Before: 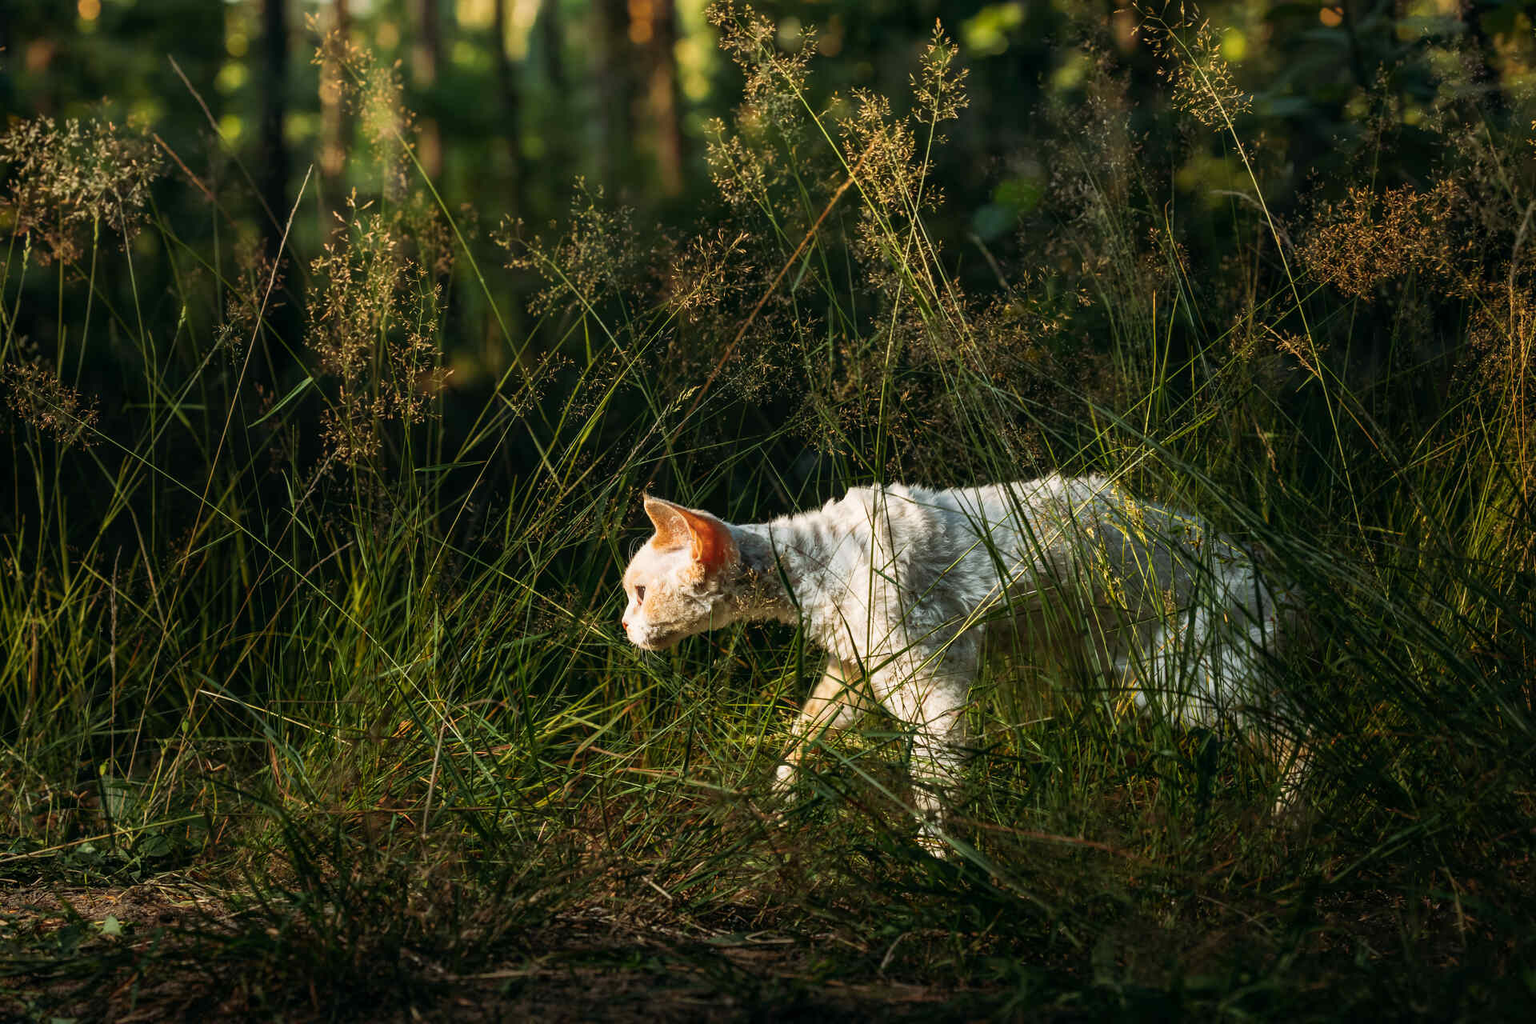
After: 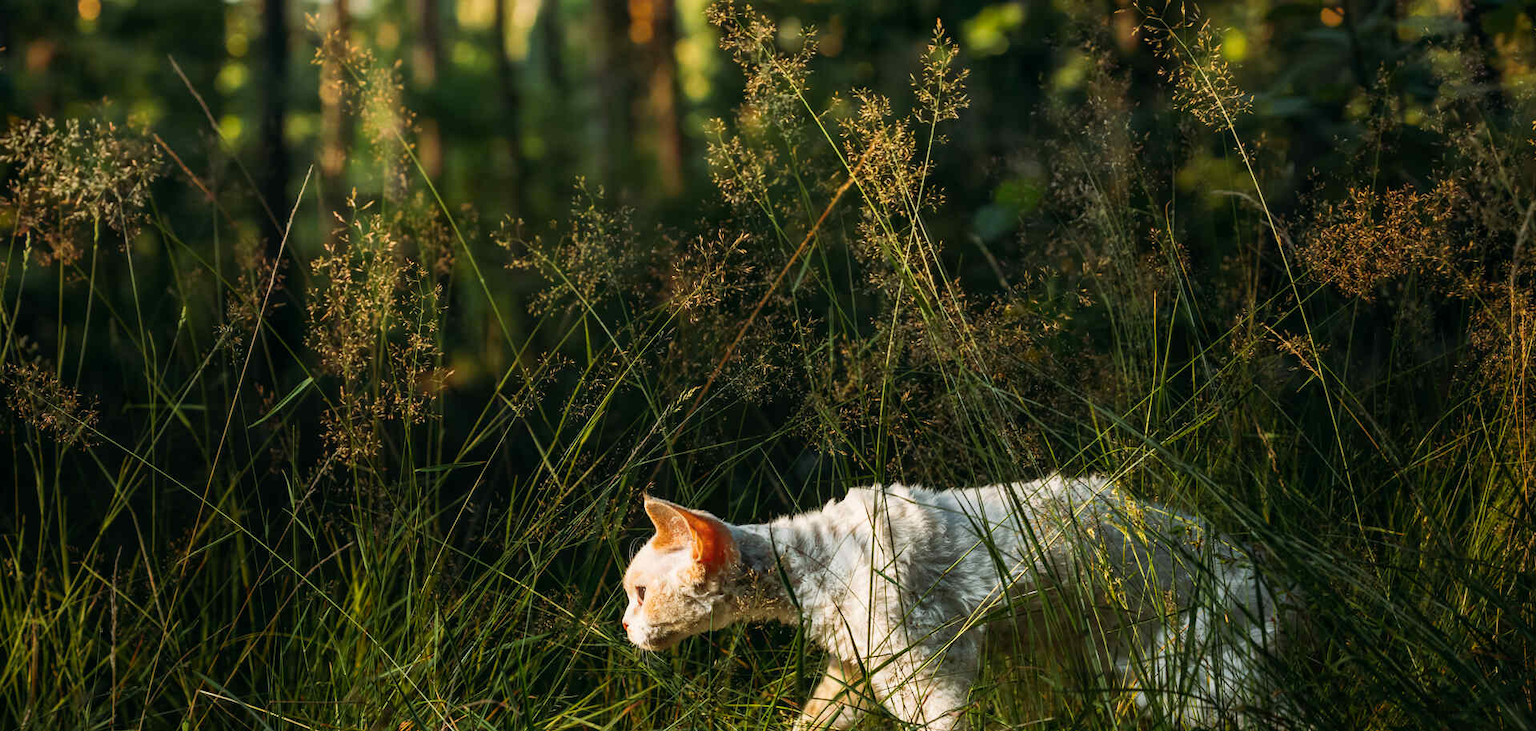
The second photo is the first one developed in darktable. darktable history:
crop: bottom 28.576%
color zones: curves: ch1 [(0, 0.525) (0.143, 0.556) (0.286, 0.52) (0.429, 0.5) (0.571, 0.5) (0.714, 0.5) (0.857, 0.503) (1, 0.525)]
